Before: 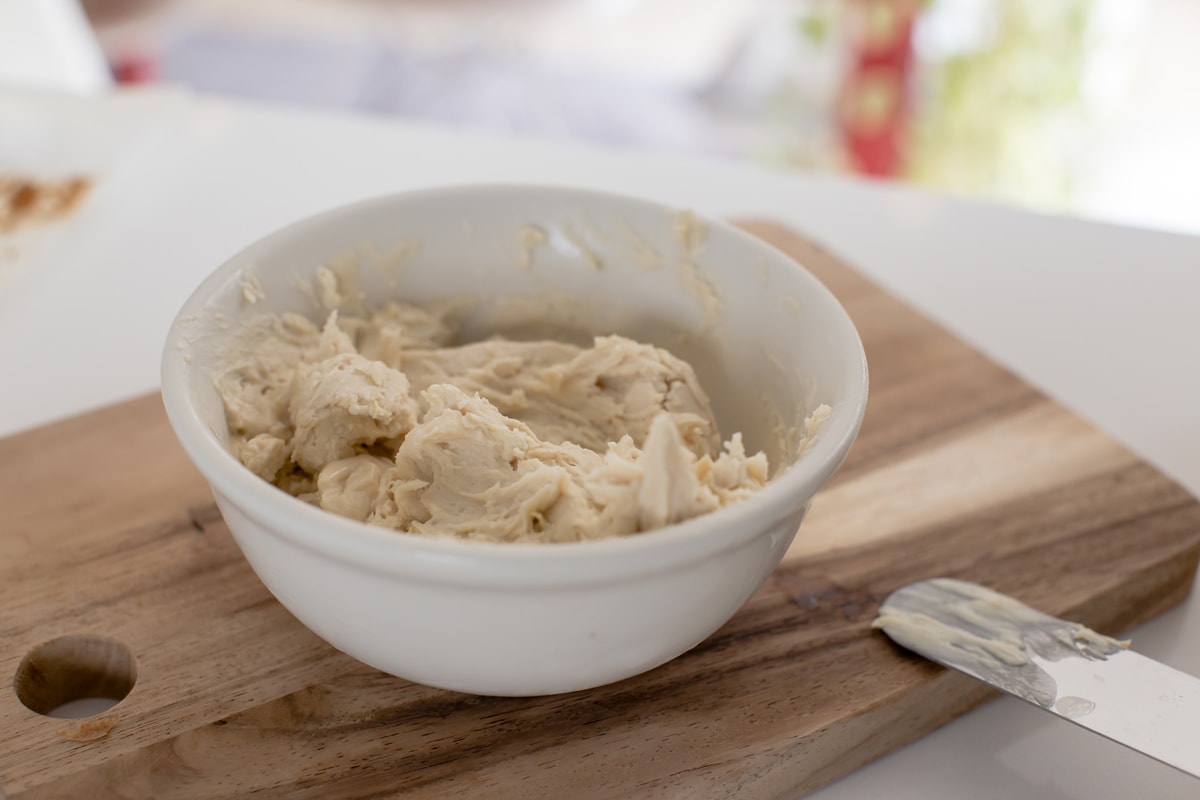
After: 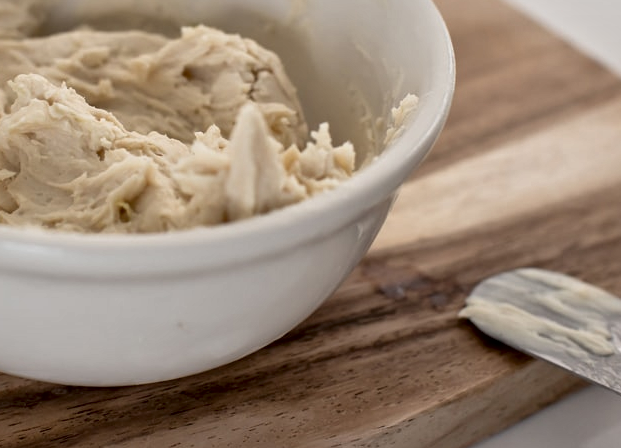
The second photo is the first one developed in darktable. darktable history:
local contrast: mode bilateral grid, contrast 20, coarseness 19, detail 163%, midtone range 0.2
crop: left 34.479%, top 38.822%, right 13.718%, bottom 5.172%
